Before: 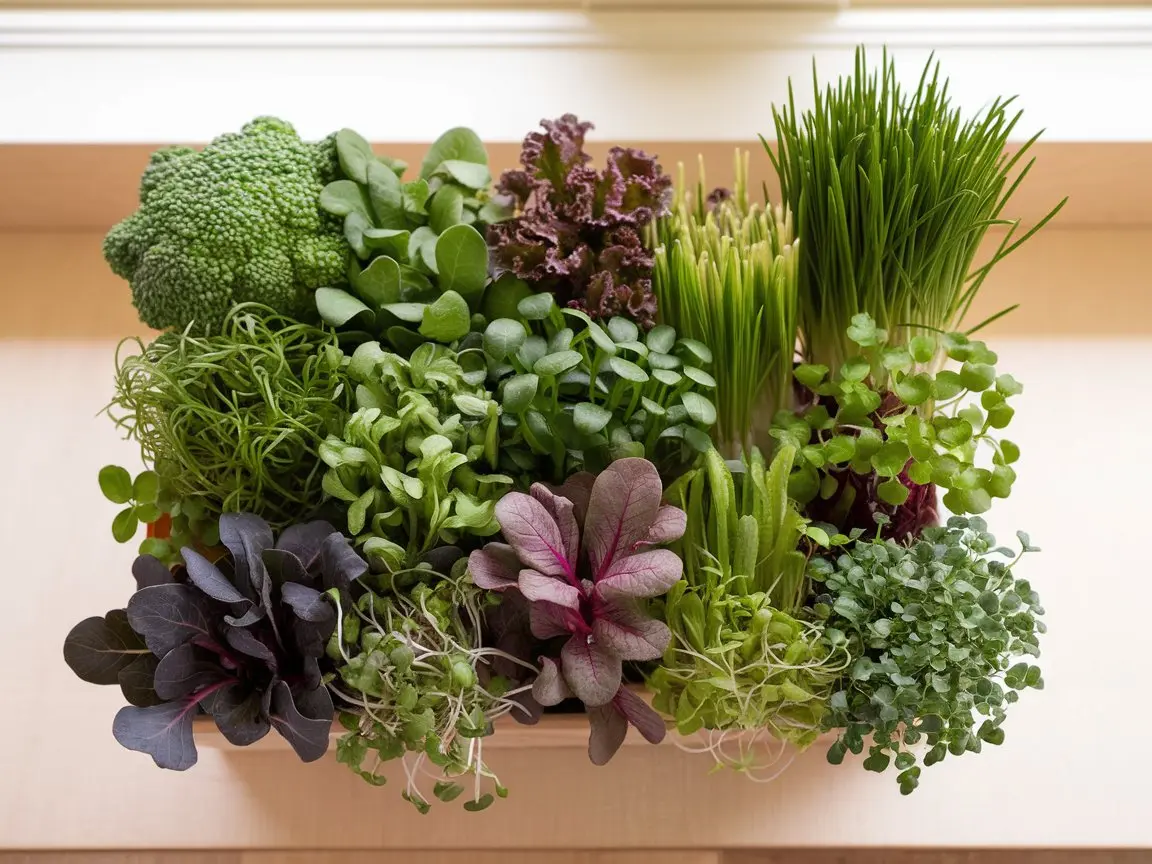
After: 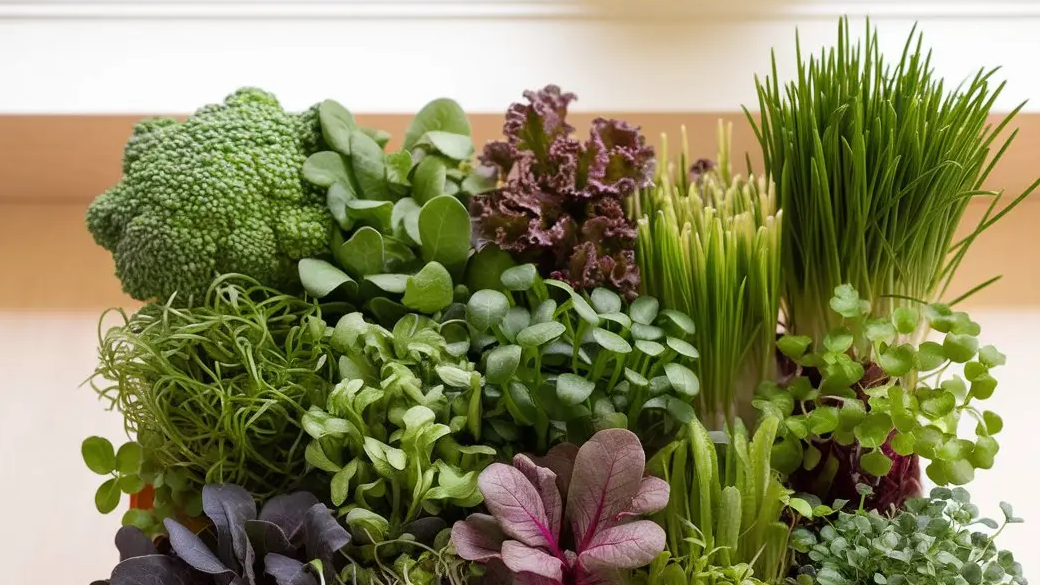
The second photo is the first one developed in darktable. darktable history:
tone equalizer: on, module defaults
crop: left 1.509%, top 3.452%, right 7.696%, bottom 28.452%
